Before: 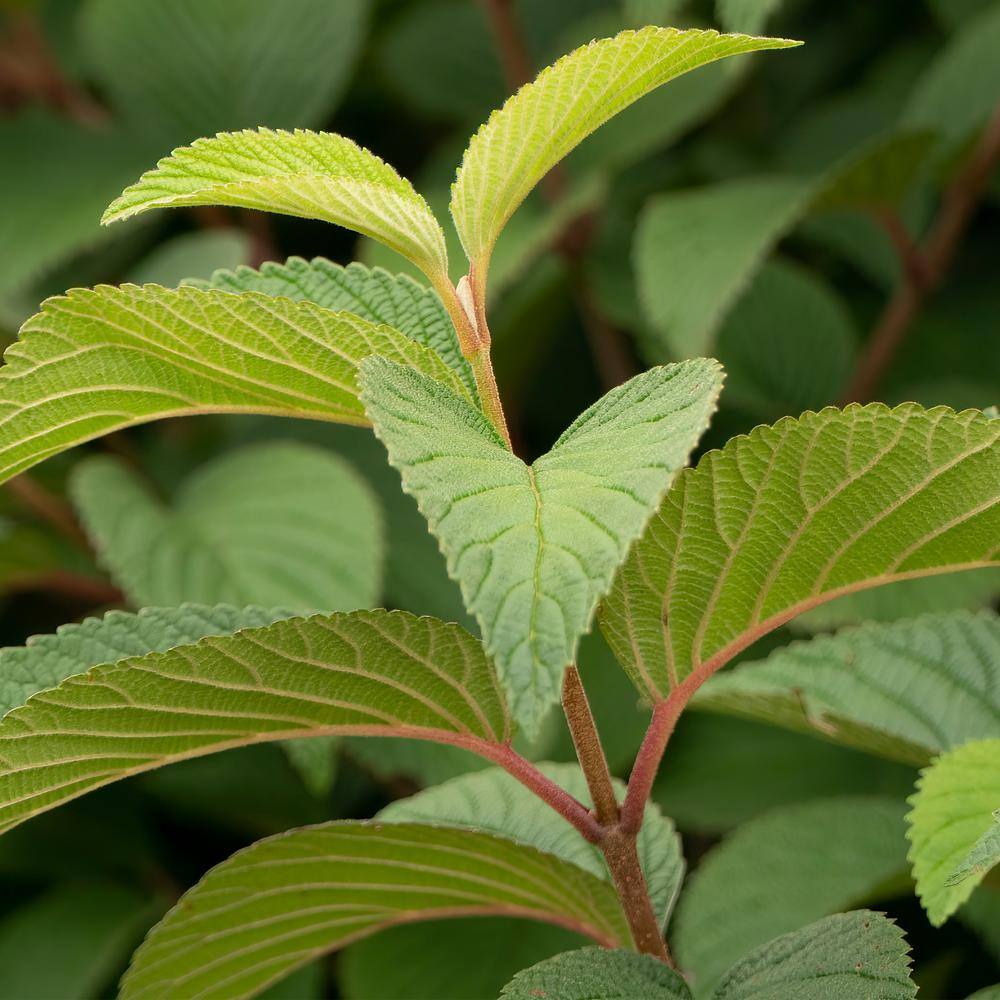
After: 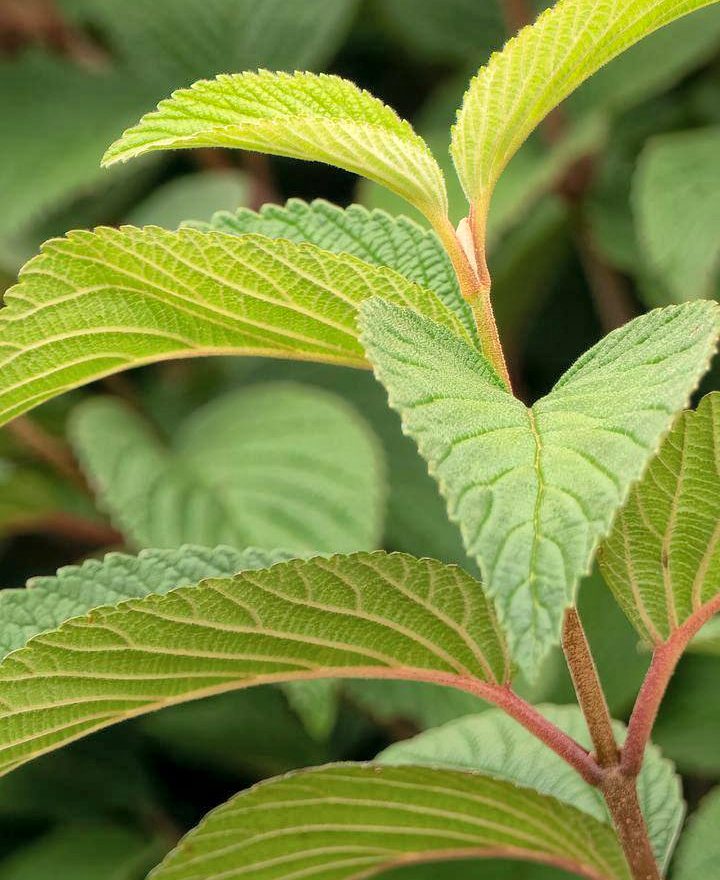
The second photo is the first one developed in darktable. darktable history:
crop: top 5.803%, right 27.864%, bottom 5.804%
exposure: black level correction 0, exposure 0.4 EV, compensate exposure bias true, compensate highlight preservation false
tone equalizer: on, module defaults
global tonemap: drago (1, 100), detail 1
bloom: size 3%, threshold 100%, strength 0%
